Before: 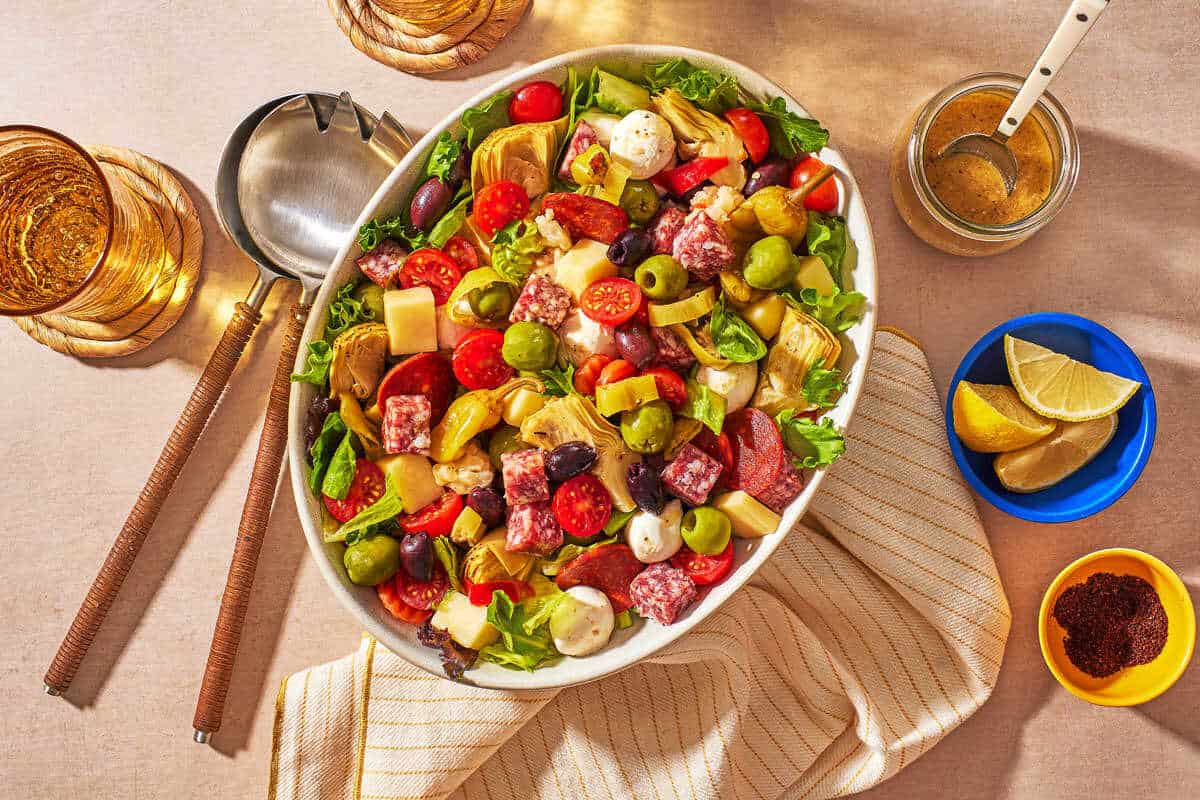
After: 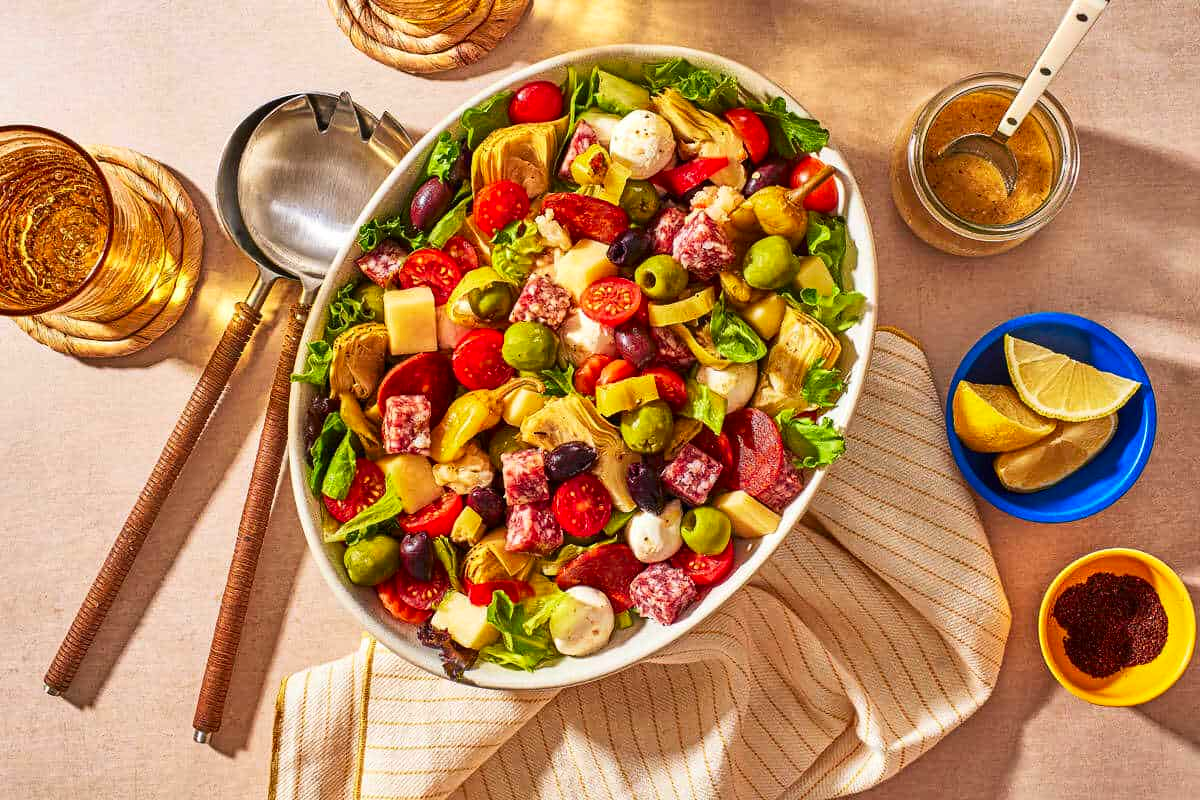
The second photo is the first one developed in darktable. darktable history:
contrast brightness saturation: contrast 0.154, brightness -0.014, saturation 0.096
